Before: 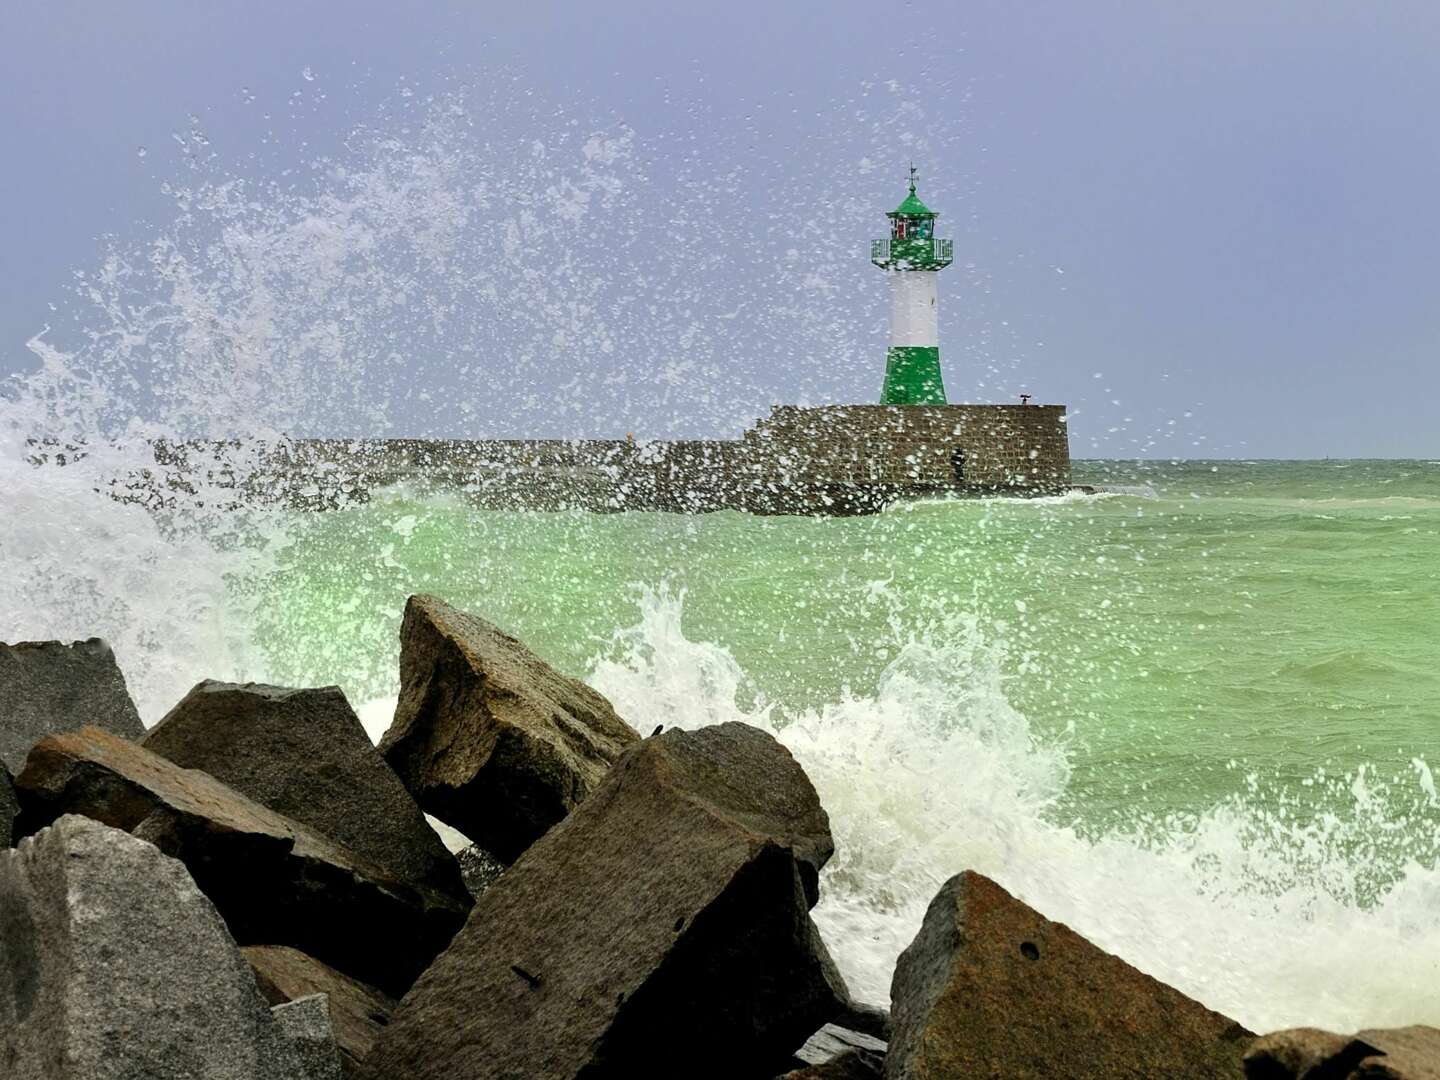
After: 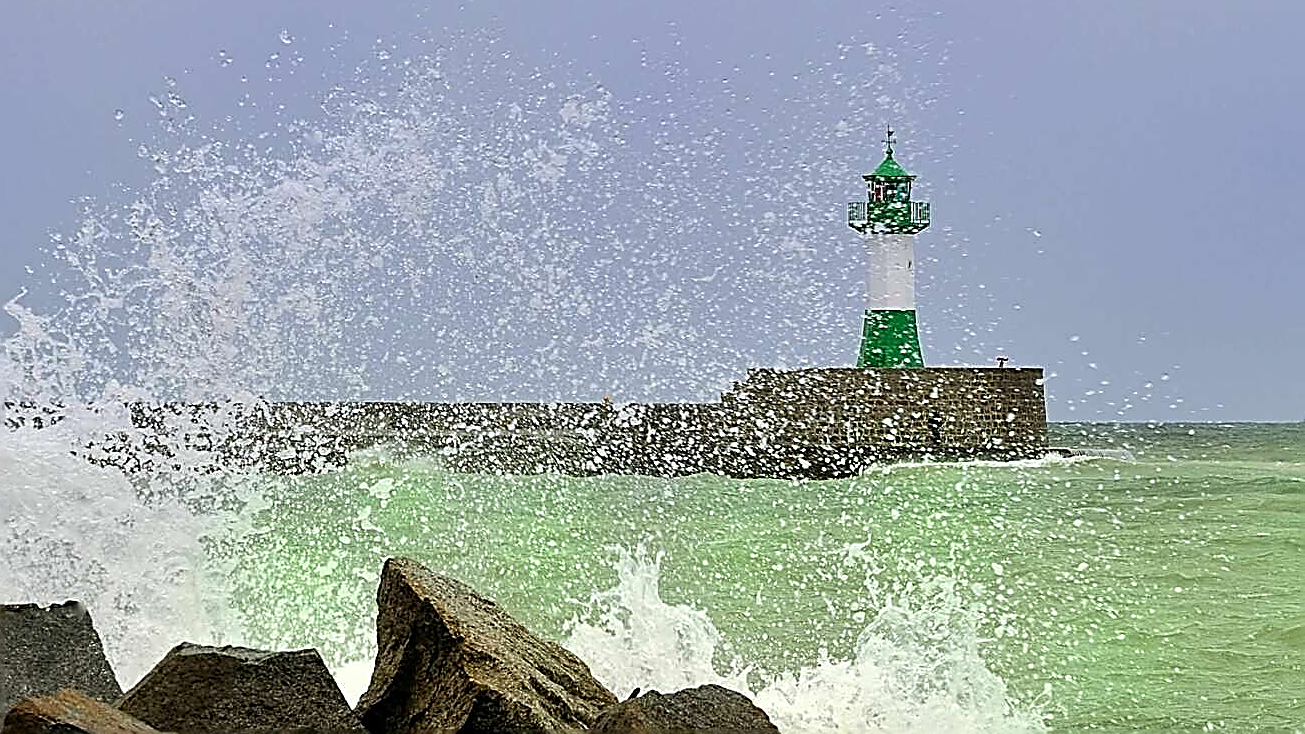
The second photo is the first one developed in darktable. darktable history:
crop: left 1.625%, top 3.456%, right 7.73%, bottom 28.513%
sharpen: amount 1.988
